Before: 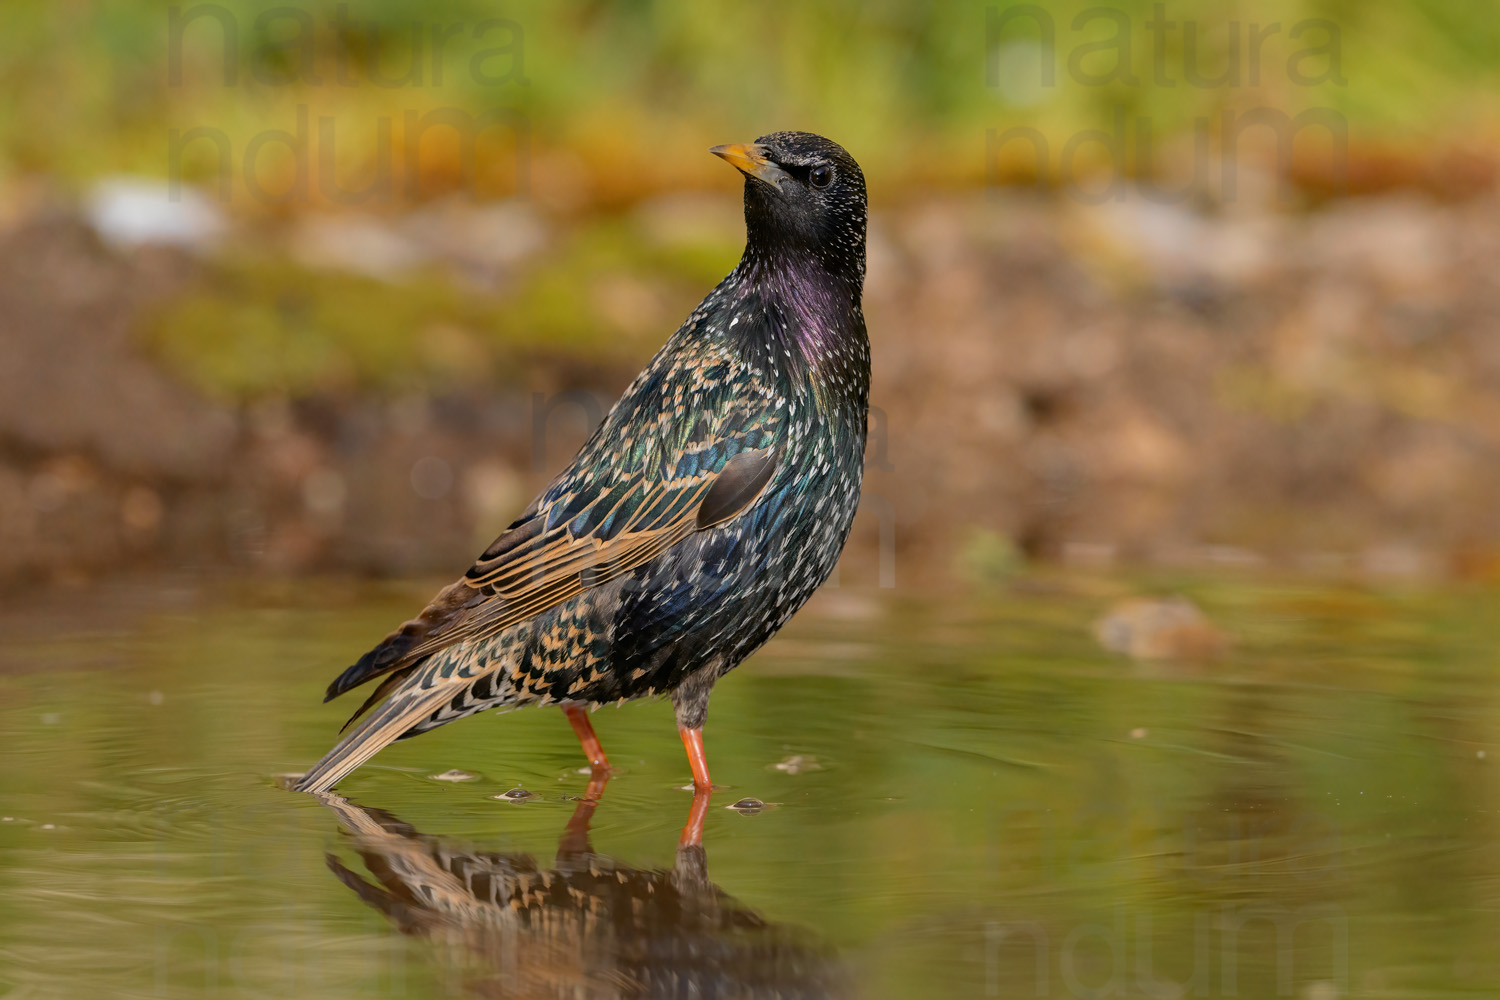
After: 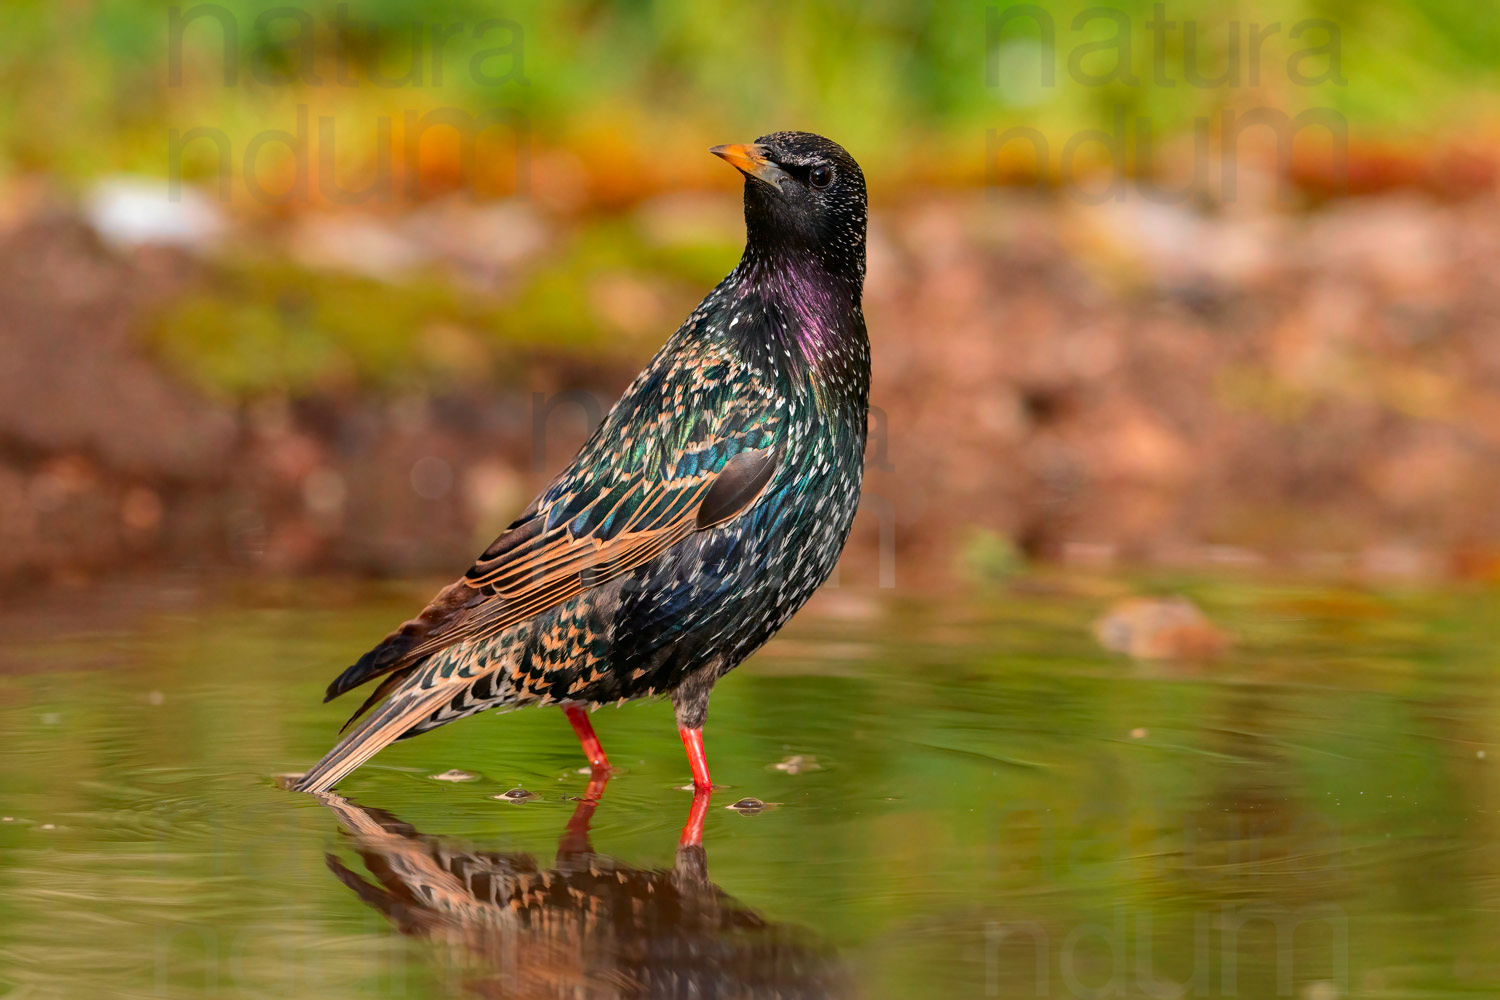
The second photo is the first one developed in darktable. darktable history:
color contrast: green-magenta contrast 1.73, blue-yellow contrast 1.15
tone equalizer: -8 EV -0.417 EV, -7 EV -0.389 EV, -6 EV -0.333 EV, -5 EV -0.222 EV, -3 EV 0.222 EV, -2 EV 0.333 EV, -1 EV 0.389 EV, +0 EV 0.417 EV, edges refinement/feathering 500, mask exposure compensation -1.57 EV, preserve details no
